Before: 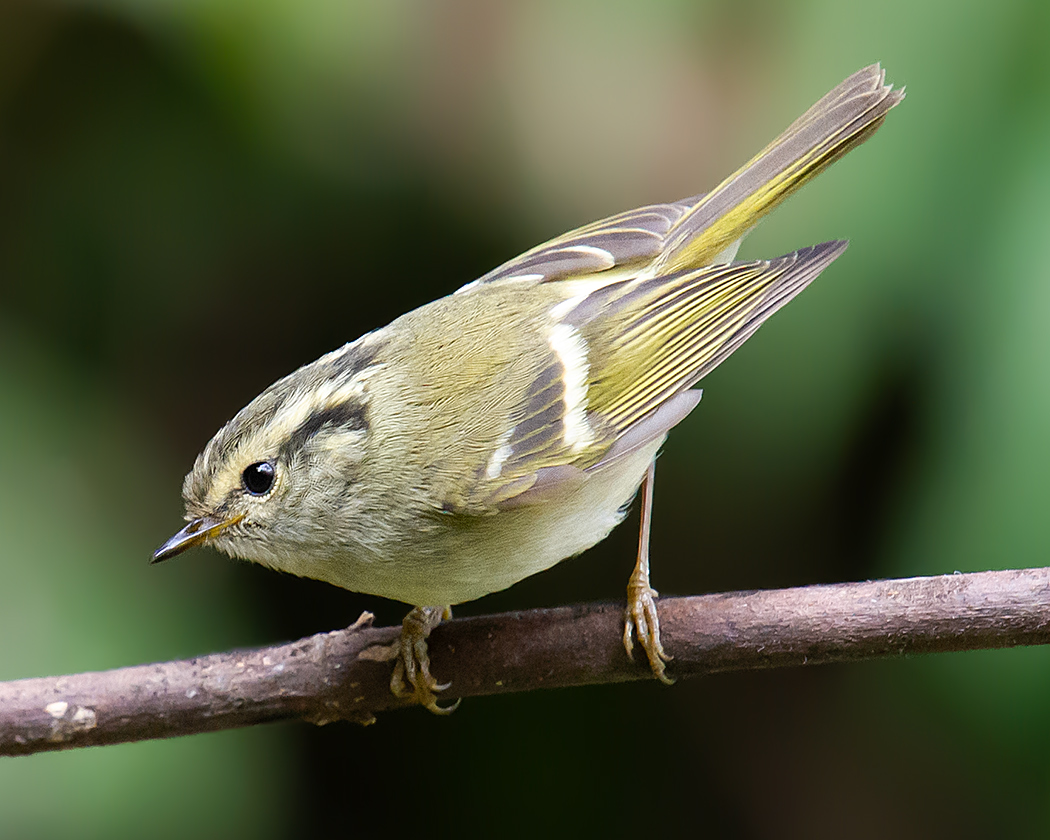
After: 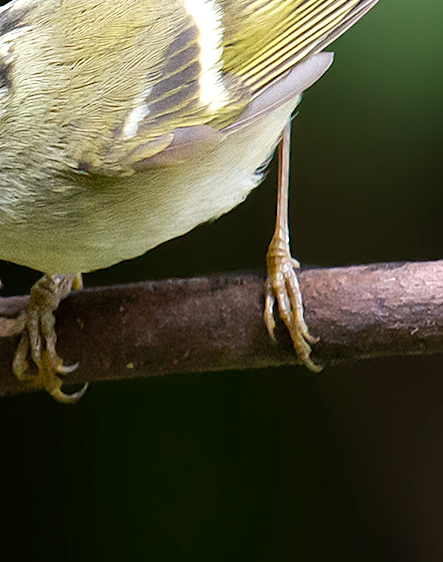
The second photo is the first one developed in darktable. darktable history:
crop and rotate: left 29.237%, top 31.152%, right 19.807%
exposure: black level correction 0.001, exposure 0.191 EV, compensate highlight preservation false
rotate and perspective: rotation 0.72°, lens shift (vertical) -0.352, lens shift (horizontal) -0.051, crop left 0.152, crop right 0.859, crop top 0.019, crop bottom 0.964
